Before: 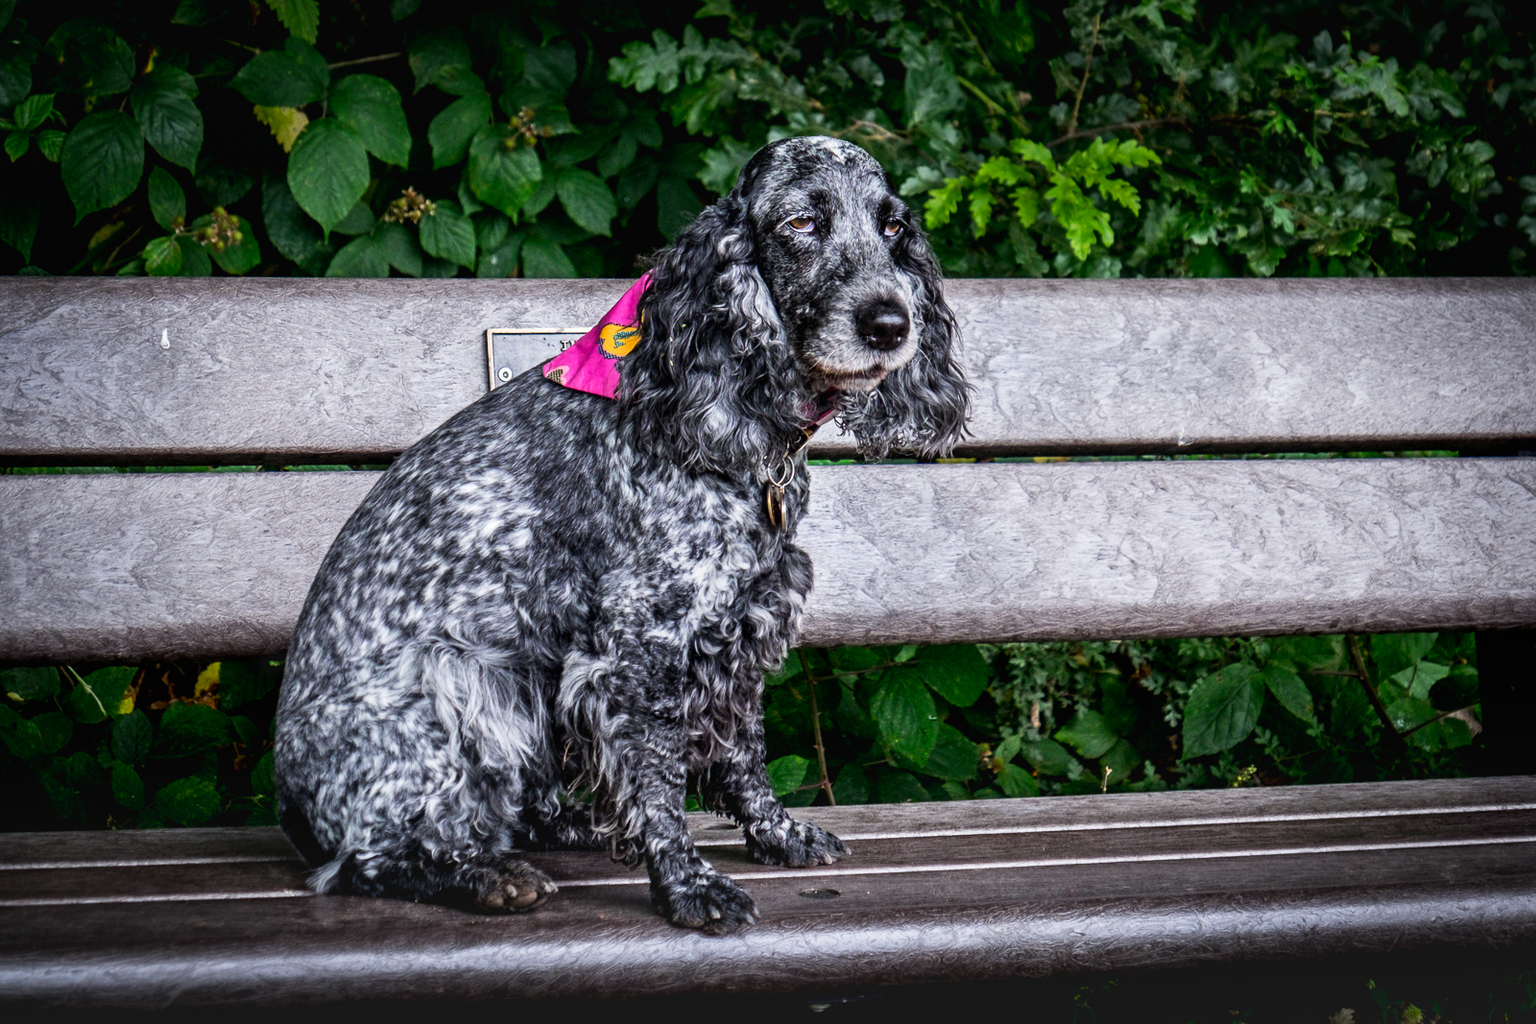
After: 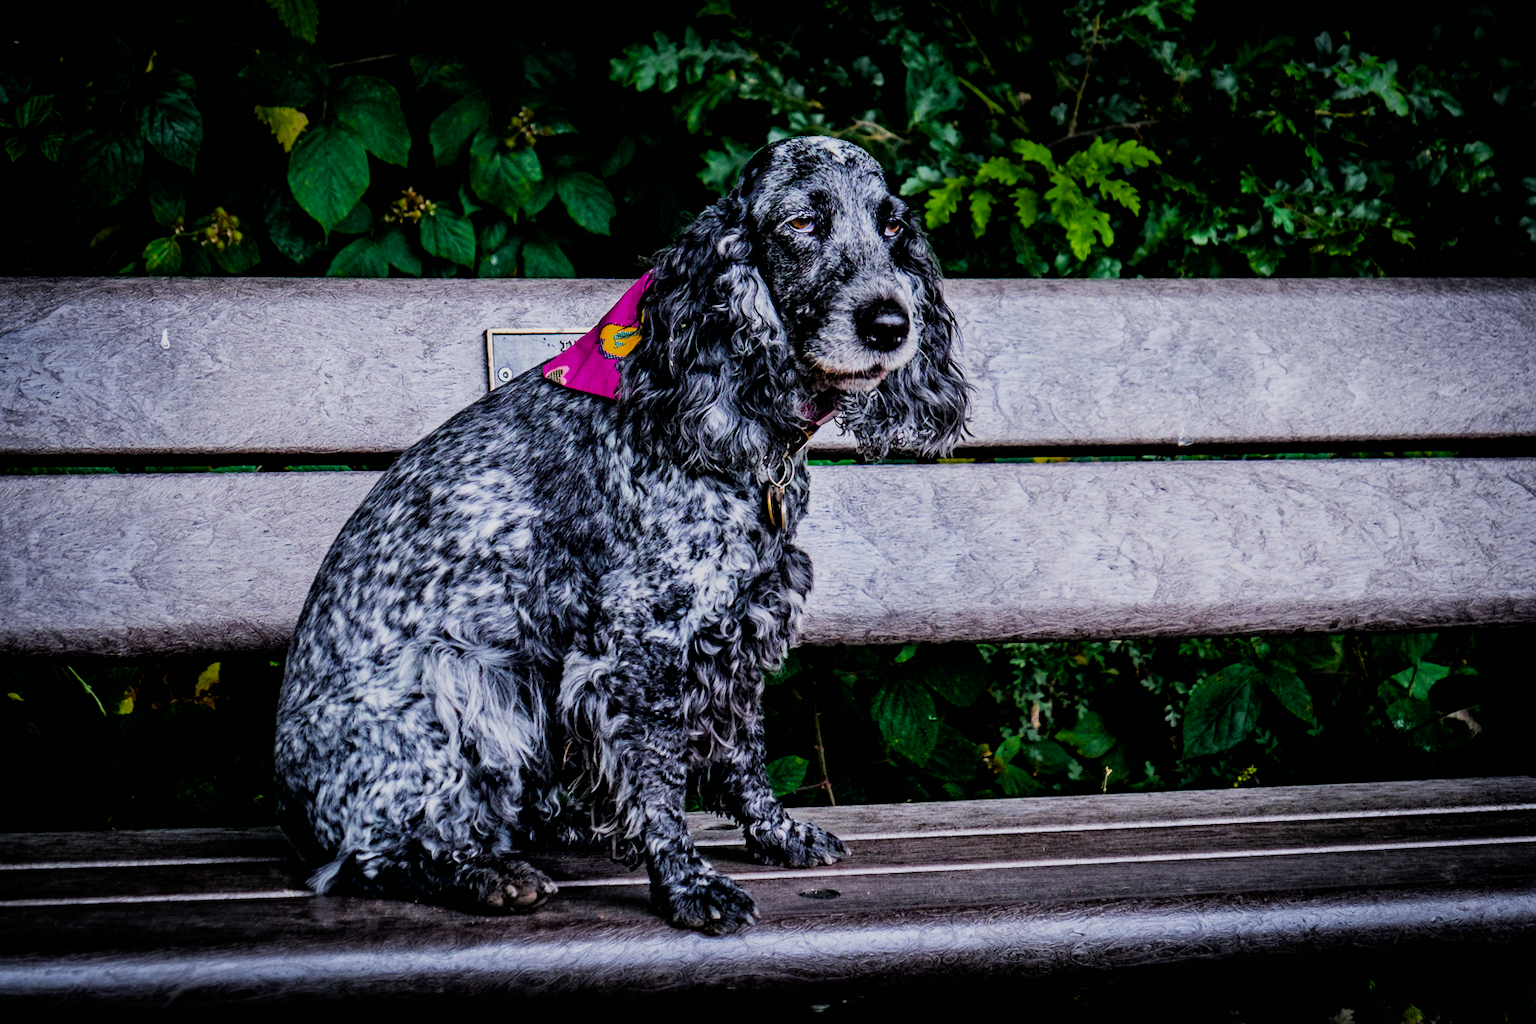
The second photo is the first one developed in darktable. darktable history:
color balance rgb: power › chroma 1.007%, power › hue 254.55°, perceptual saturation grading › global saturation 29.746%, global vibrance 1.275%, saturation formula JzAzBz (2021)
haze removal: compatibility mode true, adaptive false
filmic rgb: black relative exposure -5.01 EV, white relative exposure 3.97 EV, hardness 2.89, contrast 1.097
